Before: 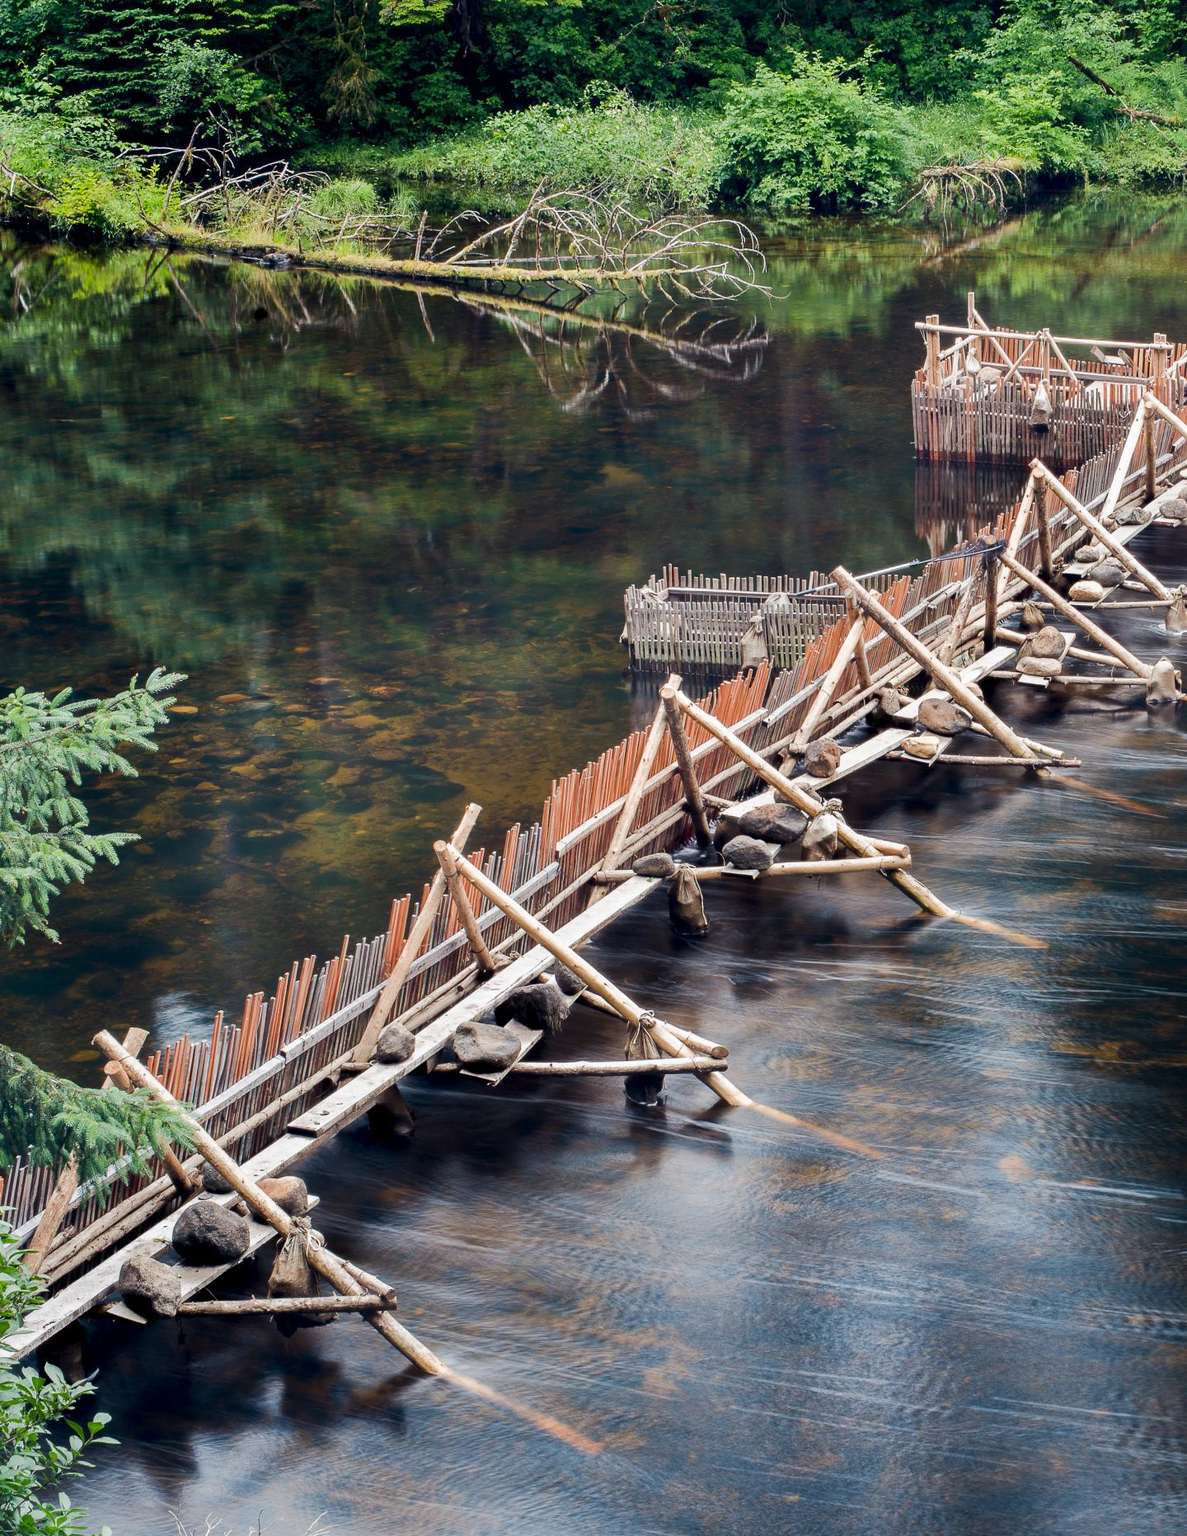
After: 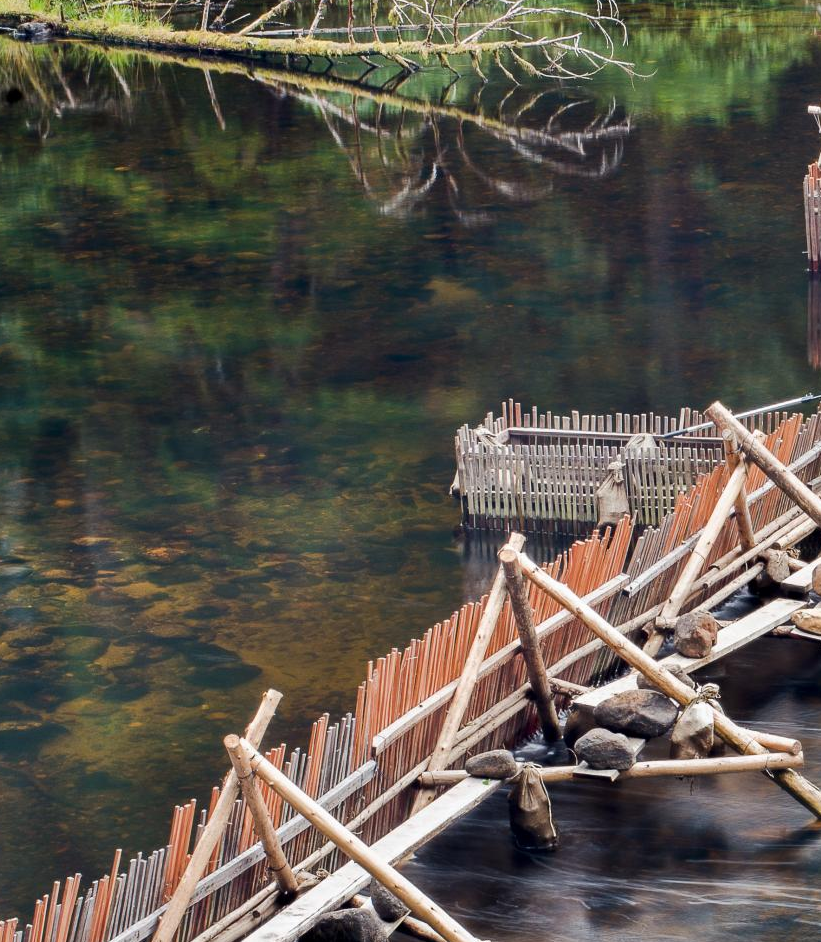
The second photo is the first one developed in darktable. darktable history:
crop: left 20.996%, top 15.312%, right 21.926%, bottom 34.076%
